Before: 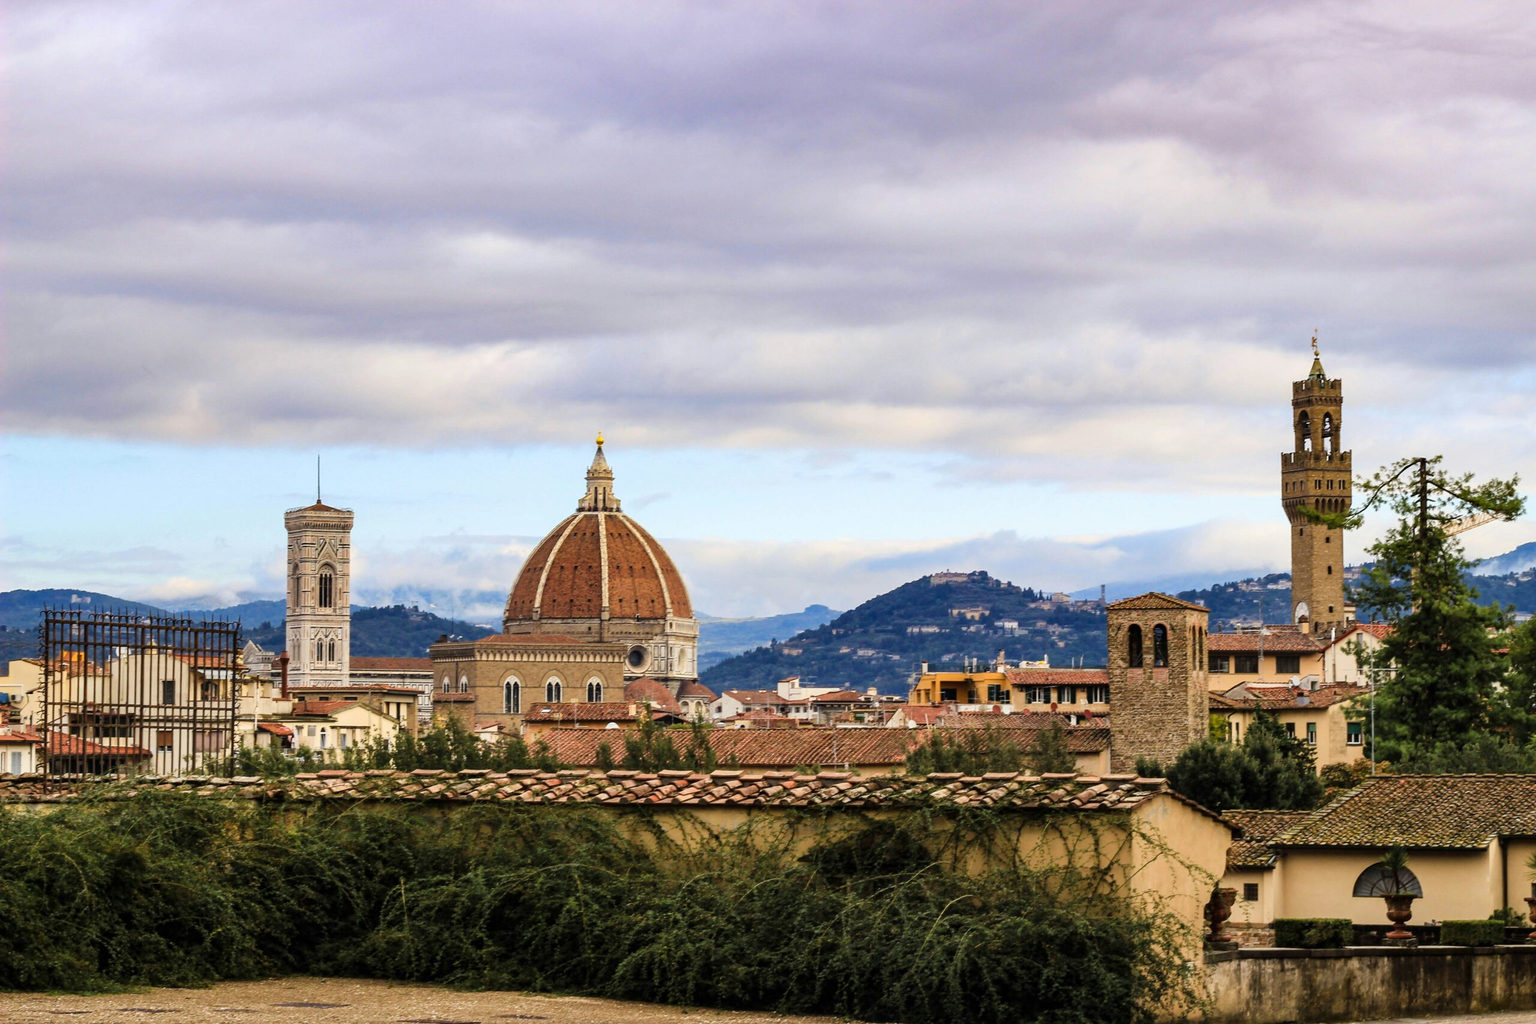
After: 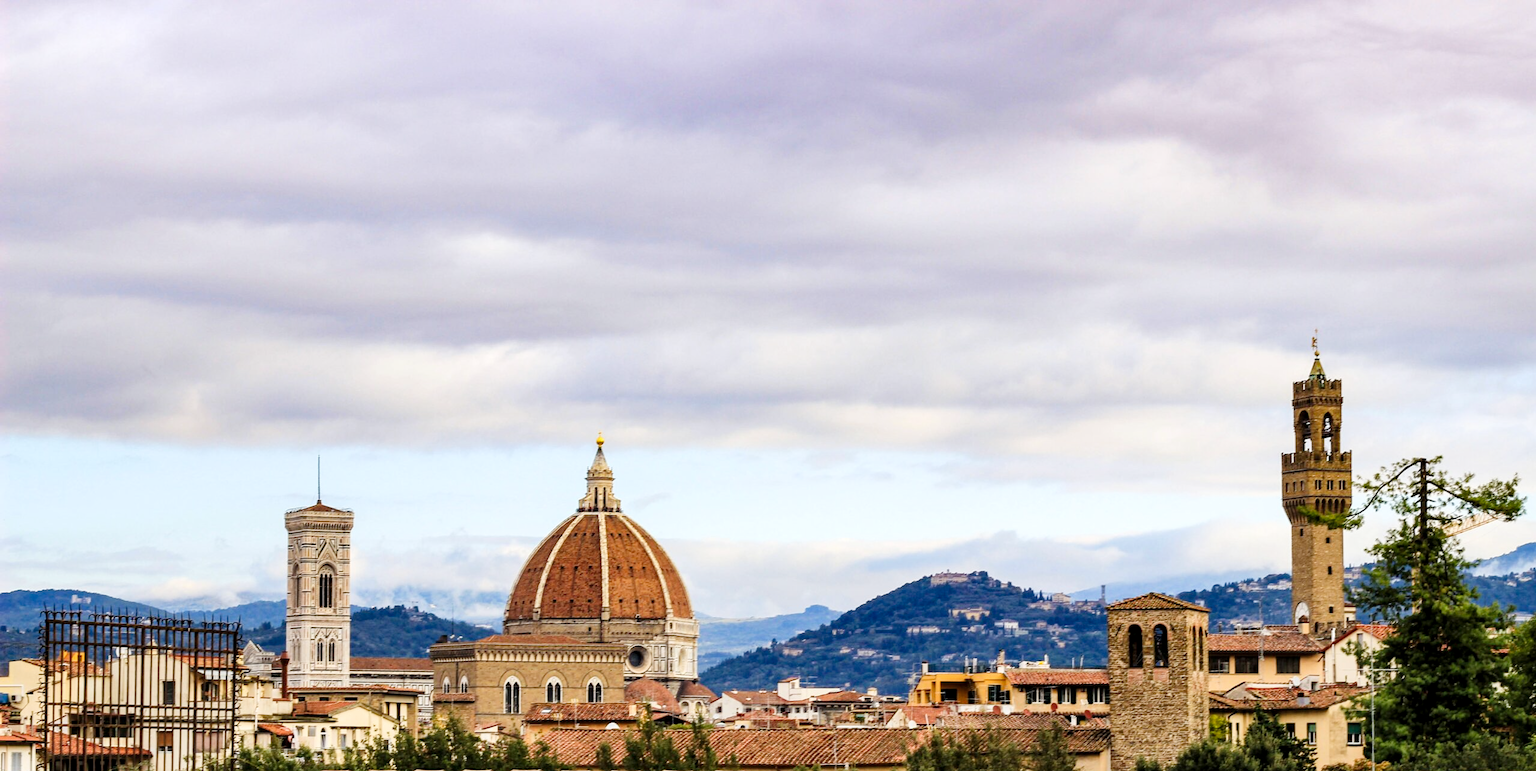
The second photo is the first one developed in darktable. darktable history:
local contrast: highlights 100%, shadows 101%, detail 119%, midtone range 0.2
tone curve: curves: ch0 [(0, 0) (0.004, 0.001) (0.133, 0.112) (0.325, 0.362) (0.832, 0.893) (1, 1)], preserve colors none
crop: bottom 24.697%
